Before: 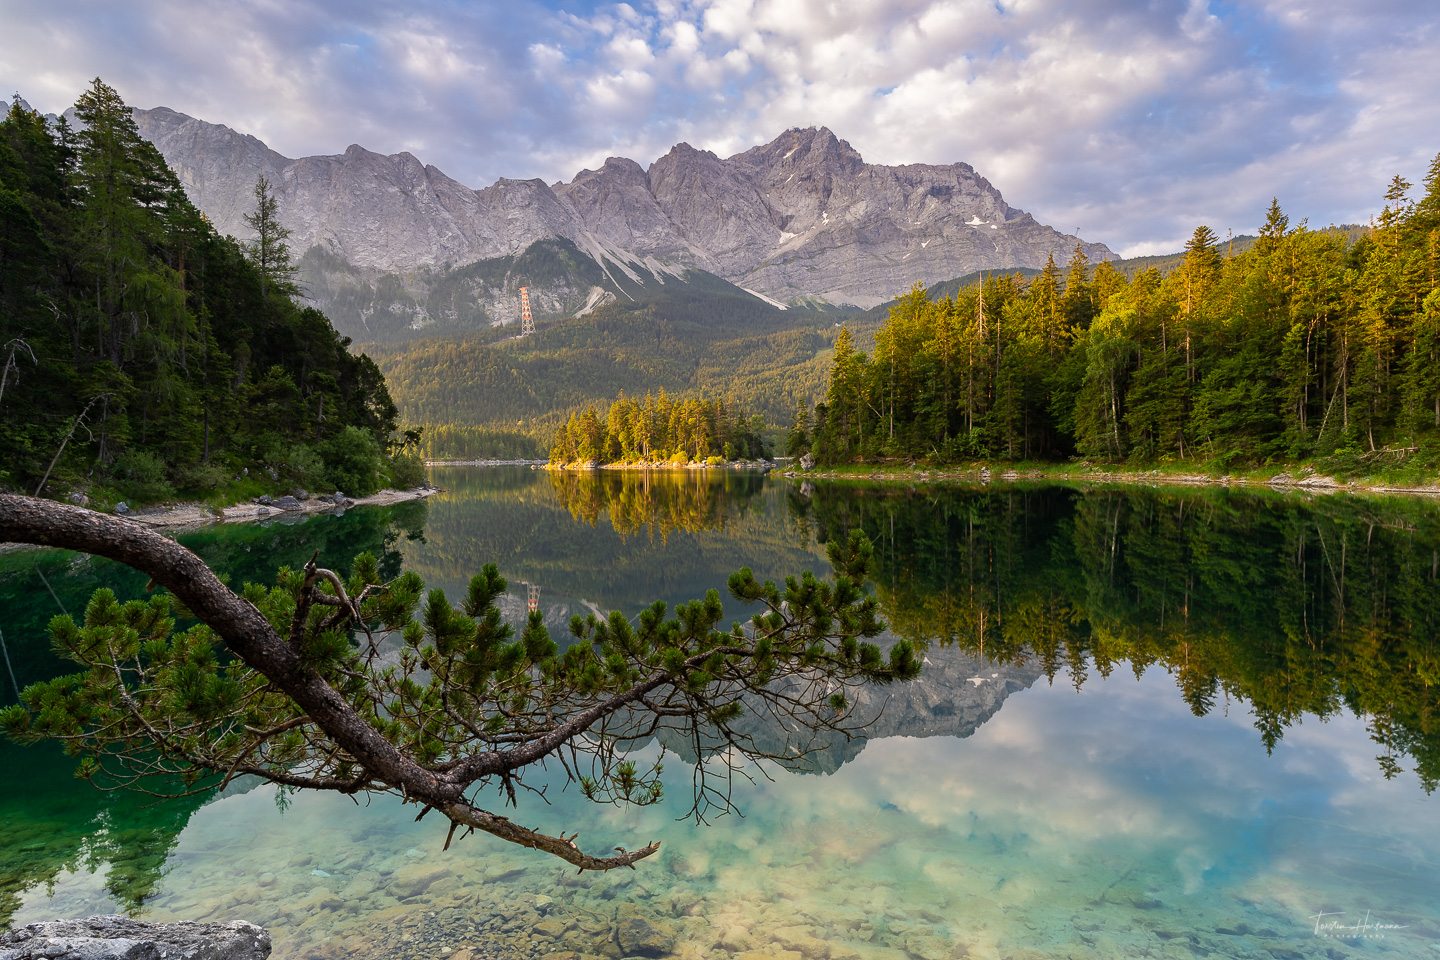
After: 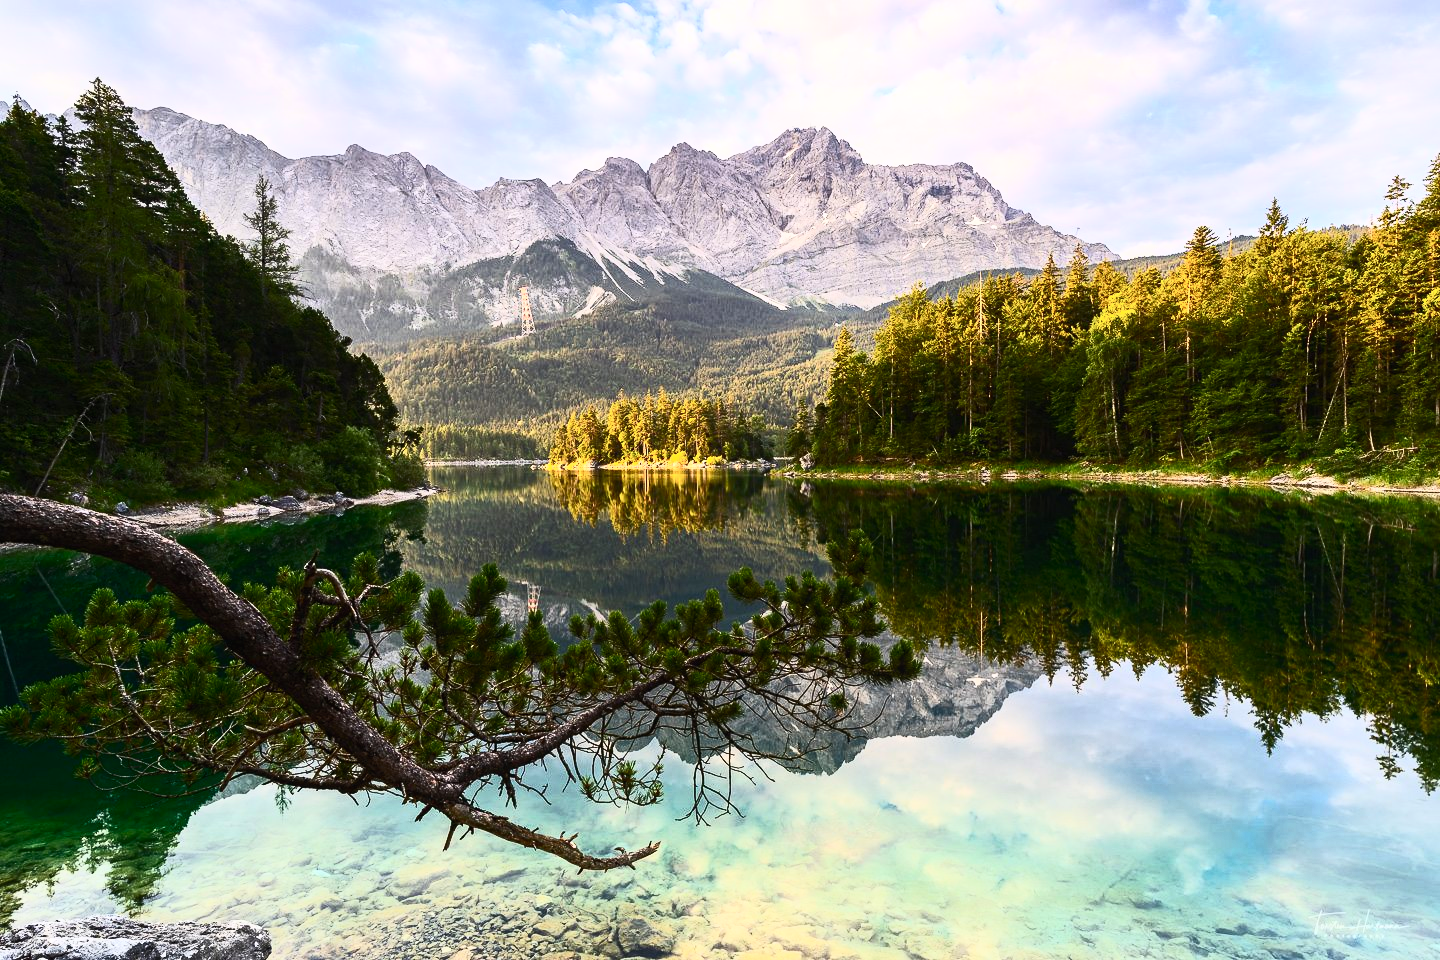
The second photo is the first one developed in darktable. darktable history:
contrast brightness saturation: contrast 0.628, brightness 0.327, saturation 0.144
contrast equalizer: octaves 7, y [[0.5, 0.5, 0.472, 0.5, 0.5, 0.5], [0.5 ×6], [0.5 ×6], [0 ×6], [0 ×6]]
